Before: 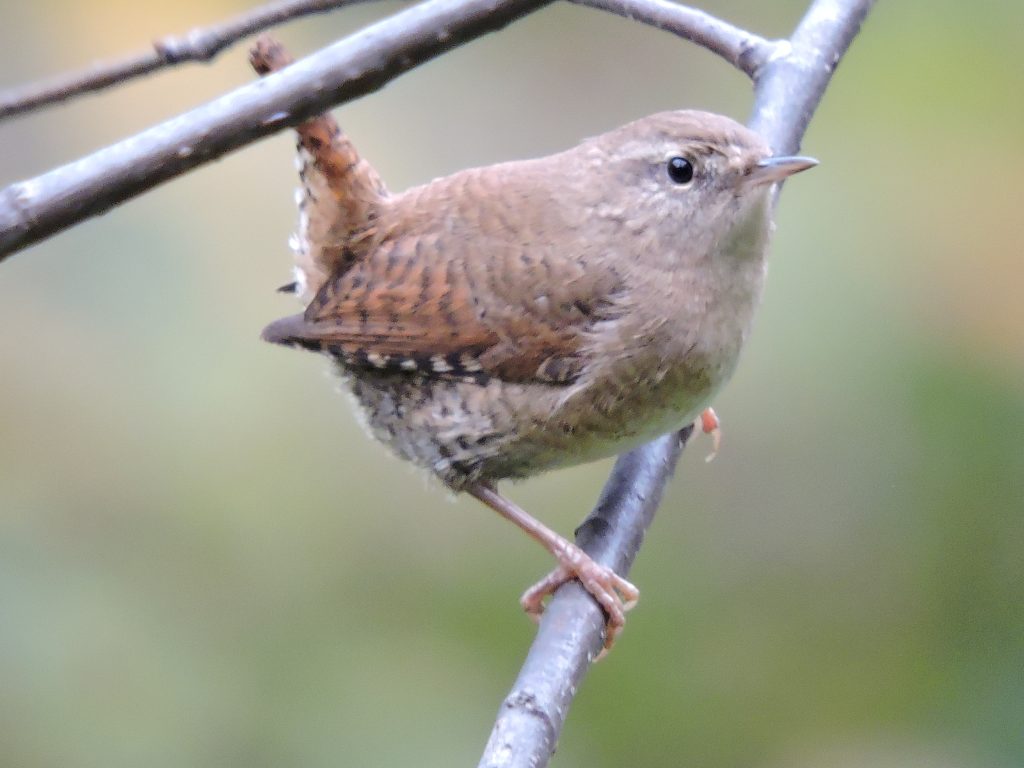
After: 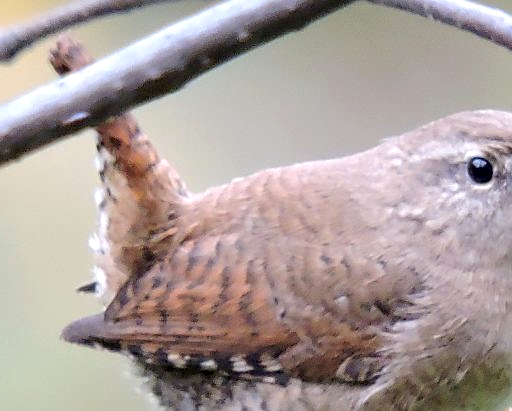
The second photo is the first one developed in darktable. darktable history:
local contrast: mode bilateral grid, contrast 15, coarseness 36, detail 105%, midtone range 0.2
crop: left 19.556%, right 30.401%, bottom 46.458%
exposure: black level correction 0.007, exposure 0.159 EV, compensate highlight preservation false
sharpen: on, module defaults
